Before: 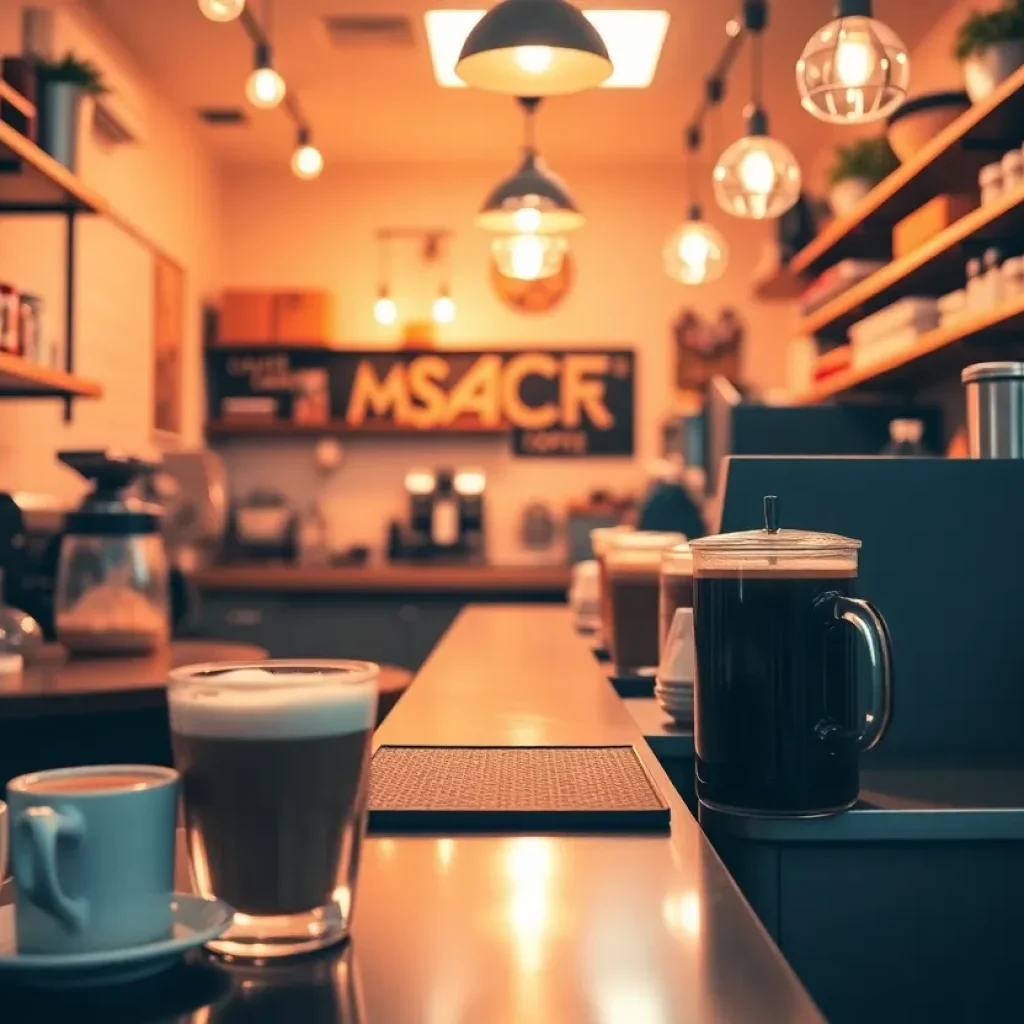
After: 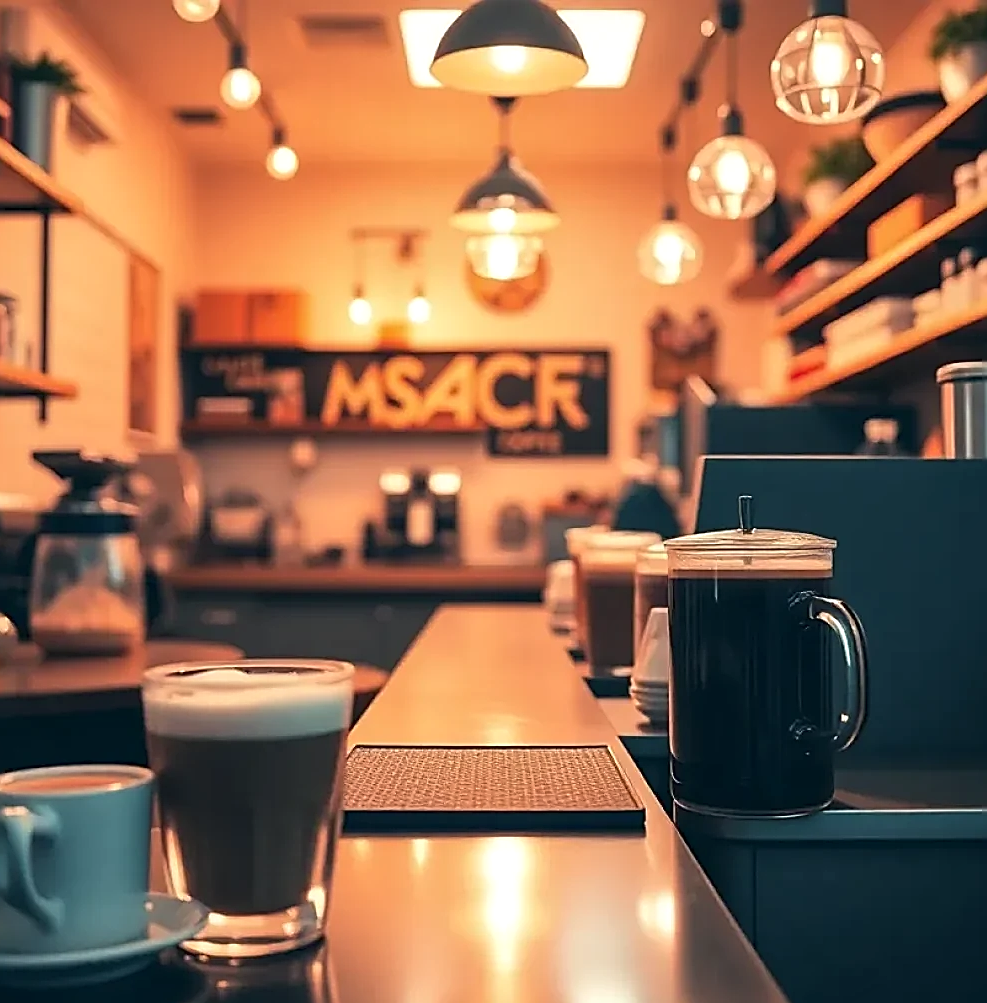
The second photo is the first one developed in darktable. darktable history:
sharpen: radius 1.714, amount 1.3
local contrast: mode bilateral grid, contrast 19, coarseness 49, detail 119%, midtone range 0.2
crop and rotate: left 2.525%, right 1.02%, bottom 2.018%
